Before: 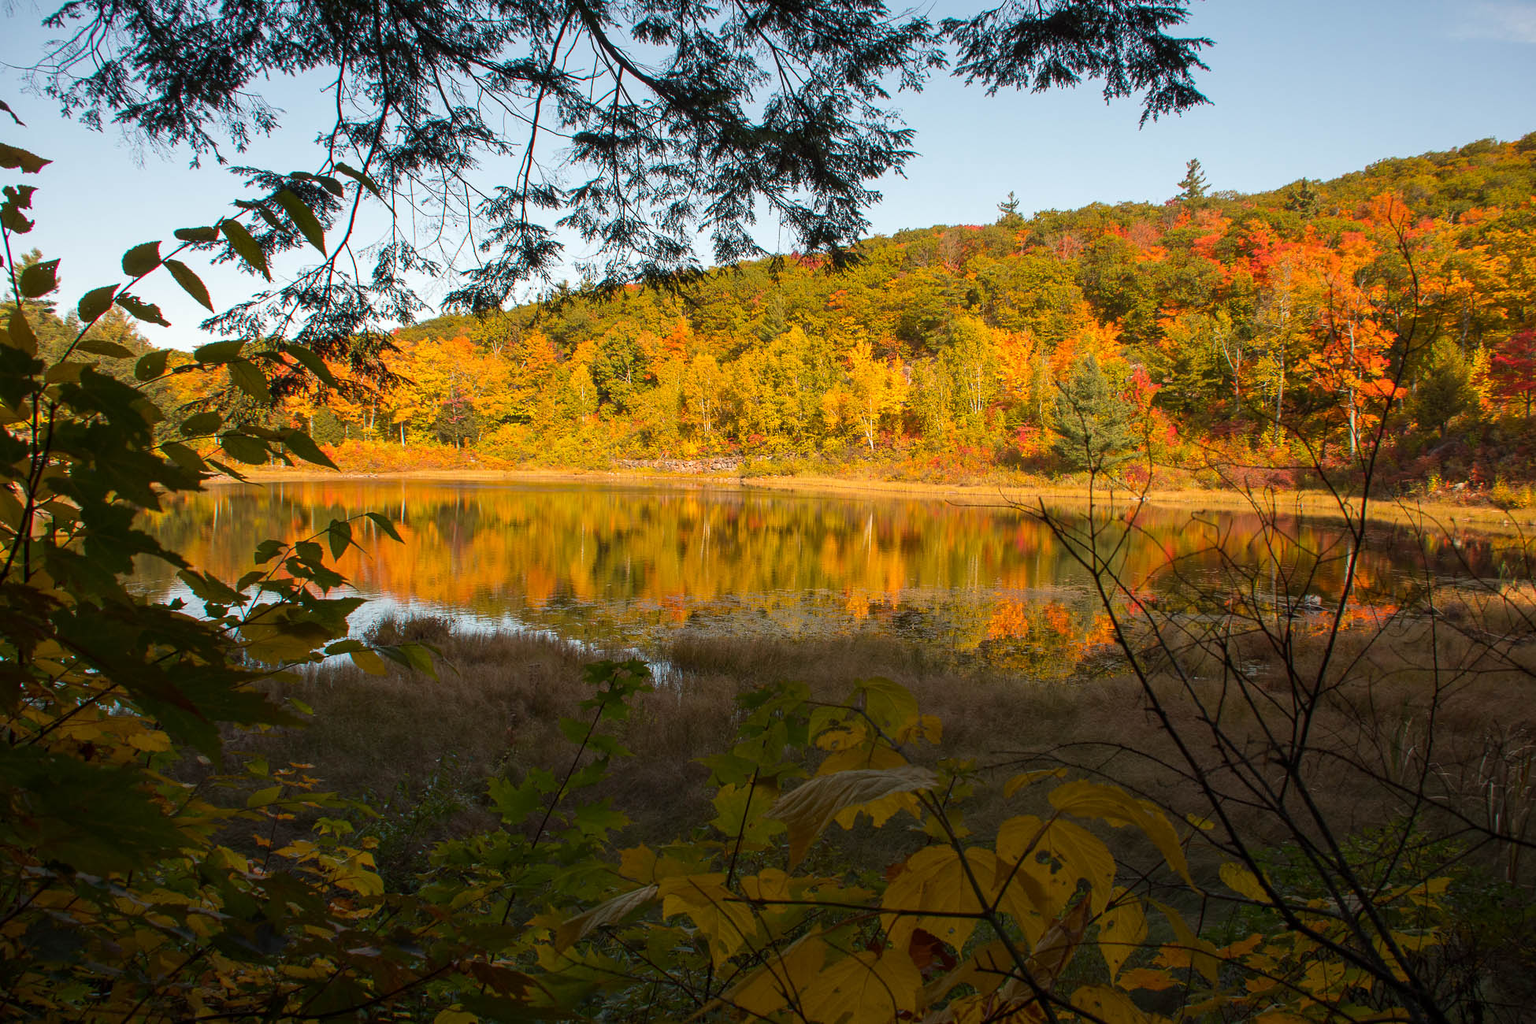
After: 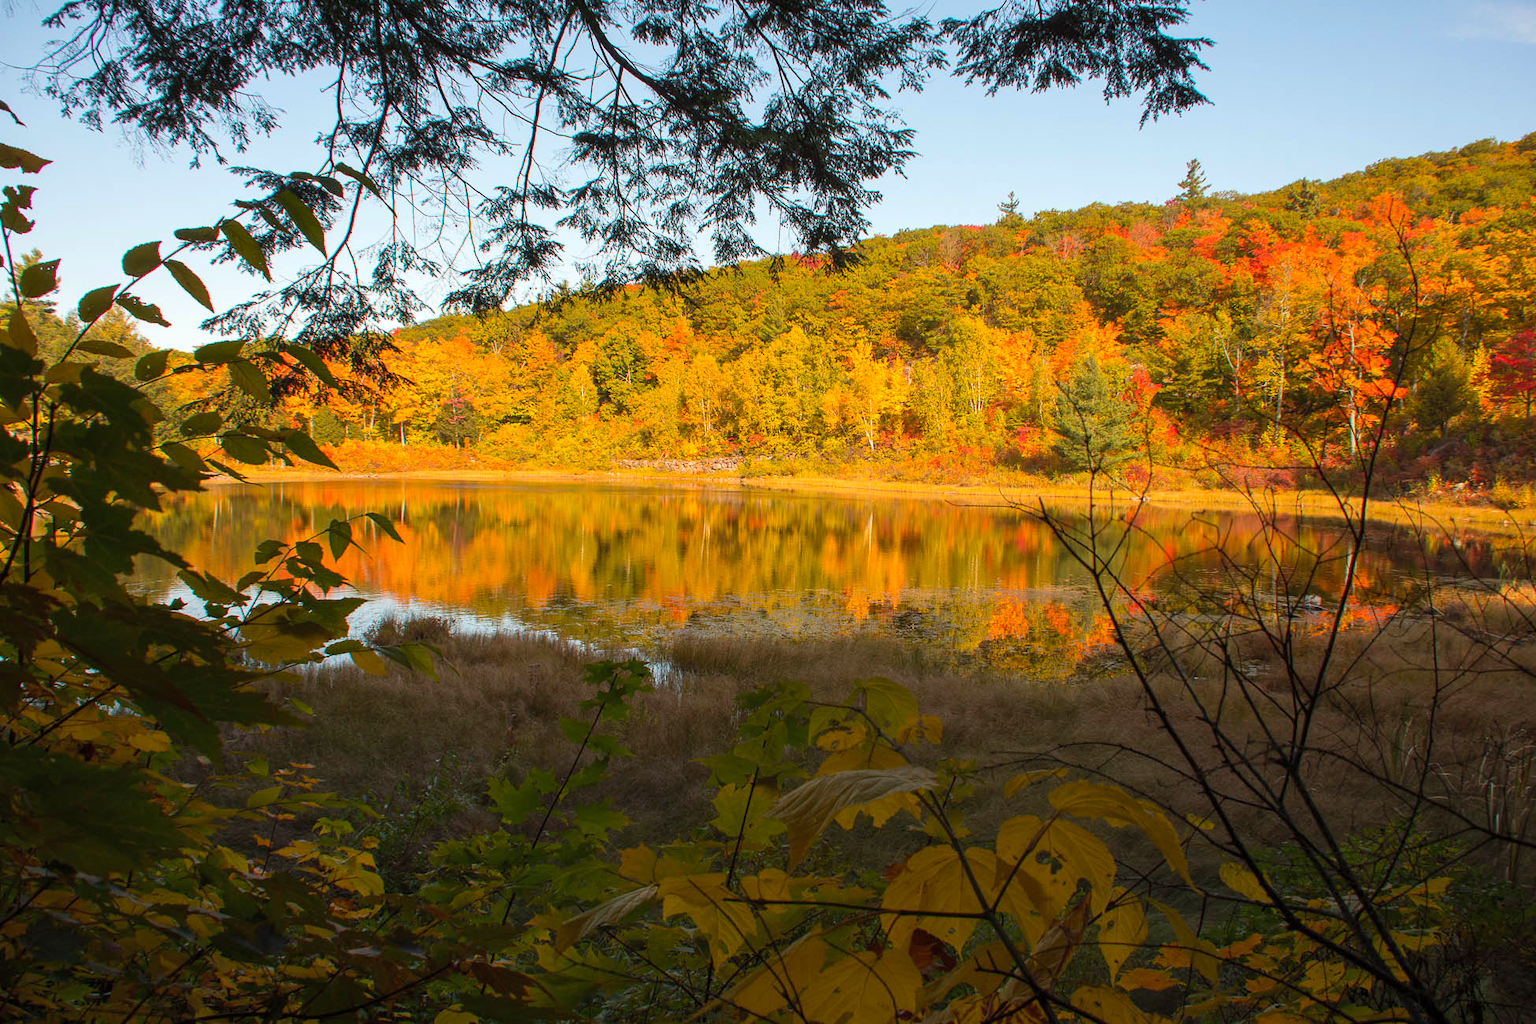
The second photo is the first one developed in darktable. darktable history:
contrast brightness saturation: contrast 0.07, brightness 0.08, saturation 0.18
